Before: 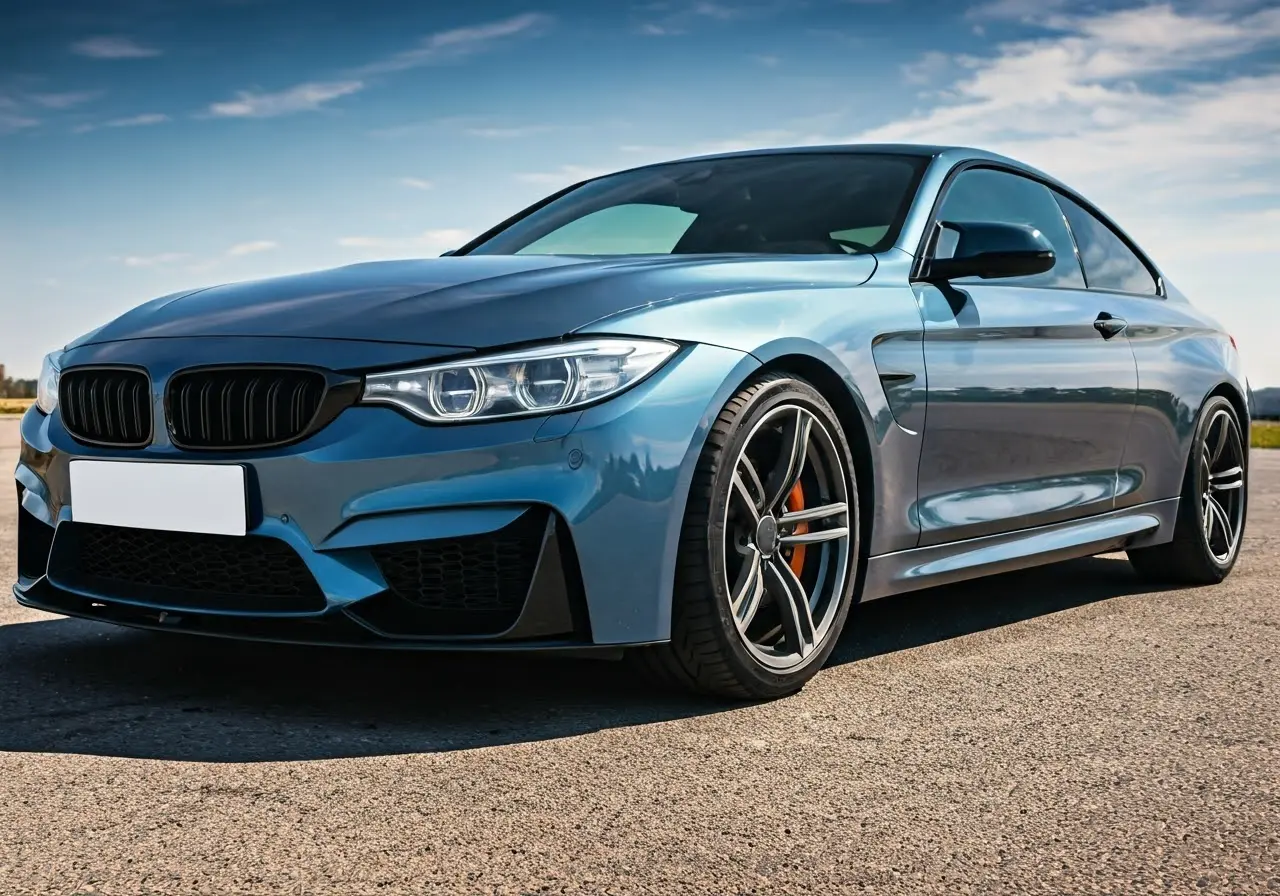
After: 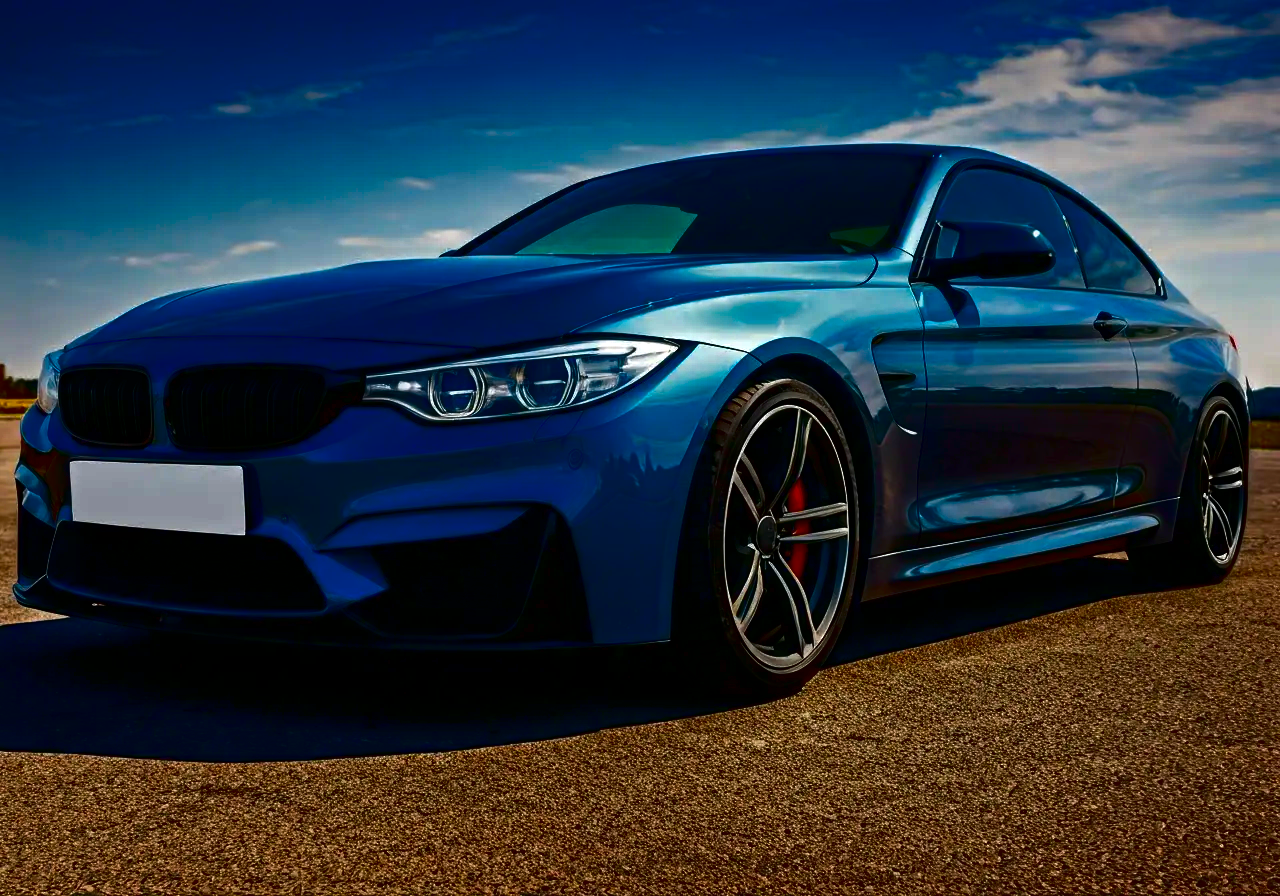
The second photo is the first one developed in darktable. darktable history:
contrast brightness saturation: brightness -1, saturation 1
haze removal: compatibility mode true, adaptive false
